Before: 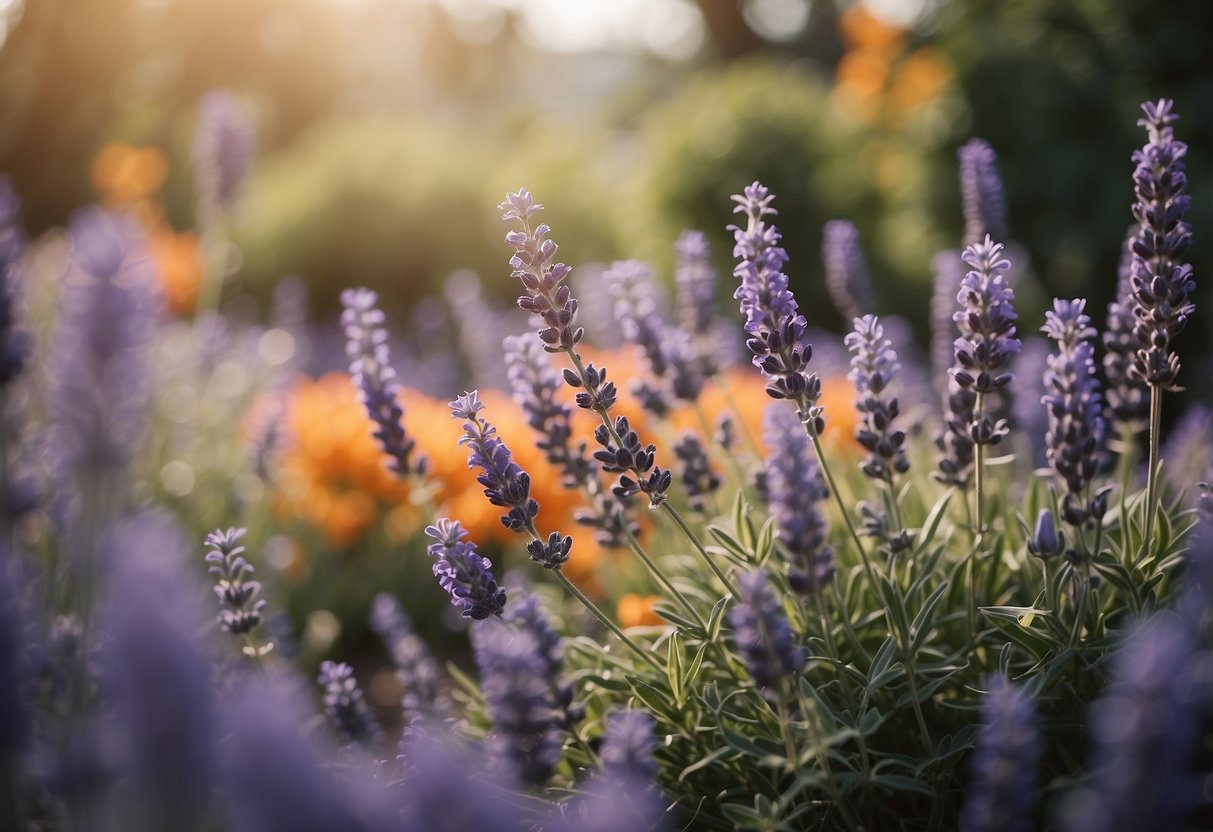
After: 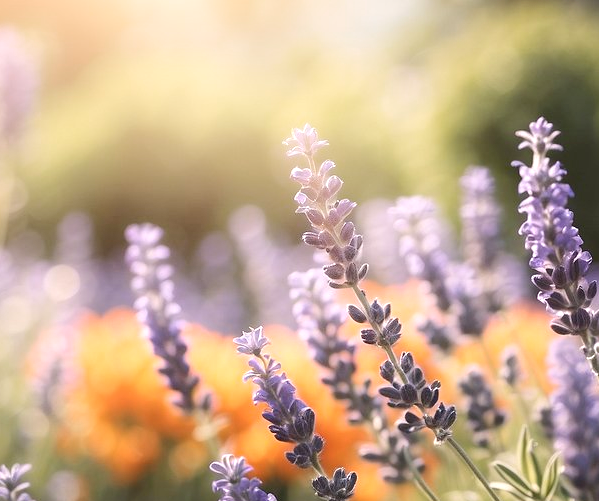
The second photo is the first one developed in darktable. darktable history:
crop: left 17.748%, top 7.717%, right 32.852%, bottom 31.978%
color zones: curves: ch0 [(0.004, 0.305) (0.261, 0.623) (0.389, 0.399) (0.708, 0.571) (0.947, 0.34)]; ch1 [(0.025, 0.645) (0.229, 0.584) (0.326, 0.551) (0.484, 0.262) (0.757, 0.643)], mix -119.57%
exposure: exposure 0.647 EV, compensate highlight preservation false
shadows and highlights: highlights 70.39, soften with gaussian
